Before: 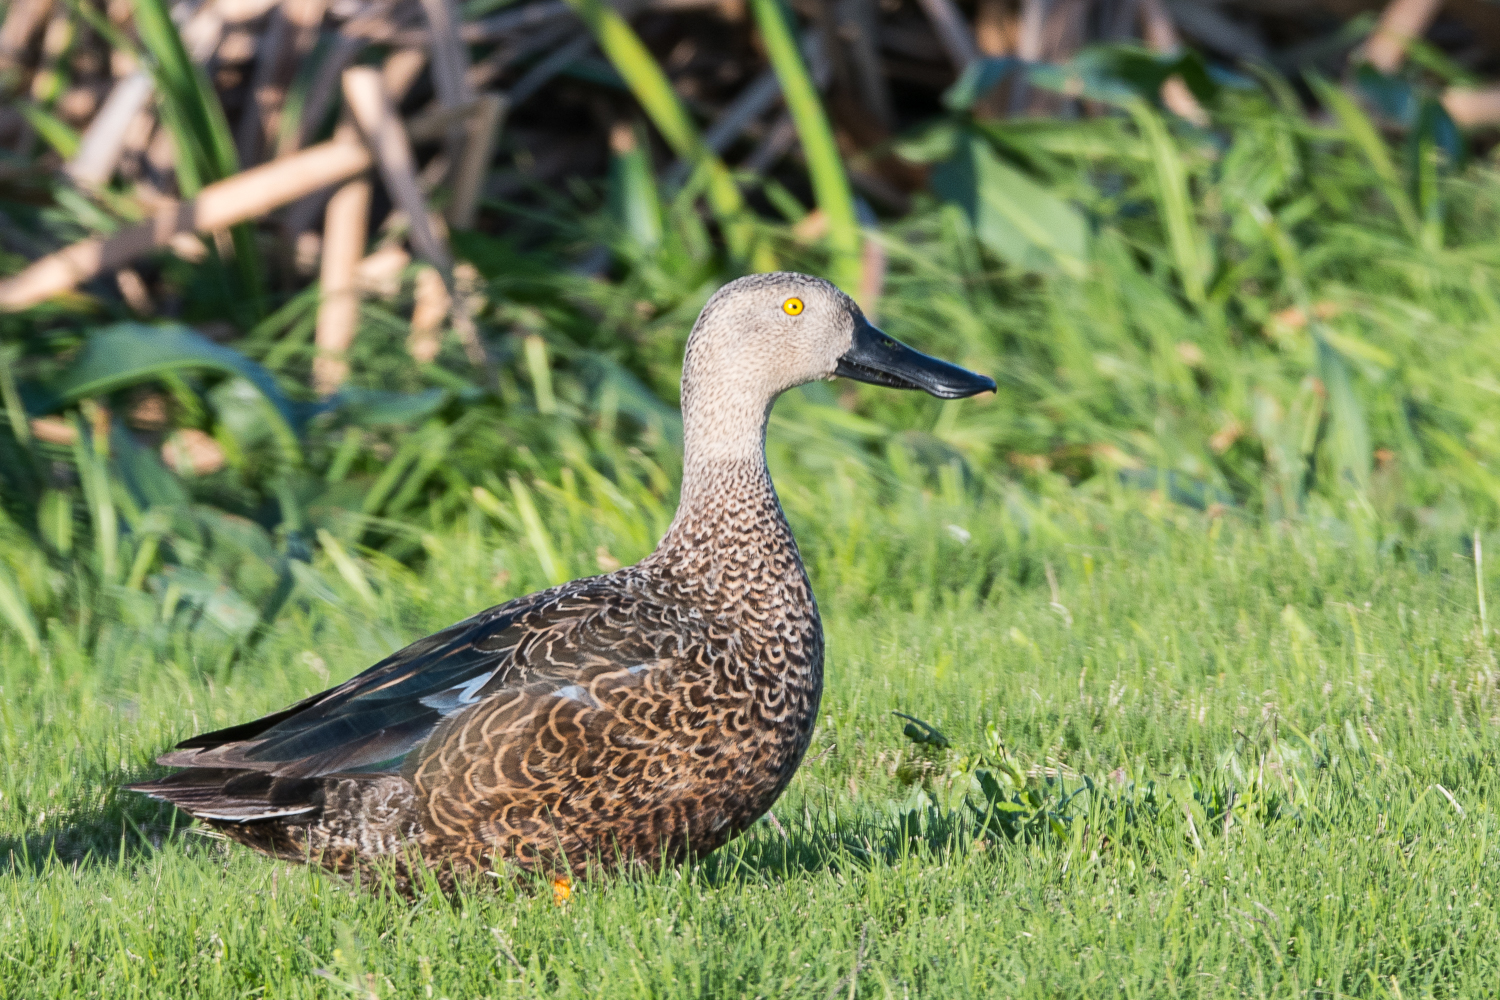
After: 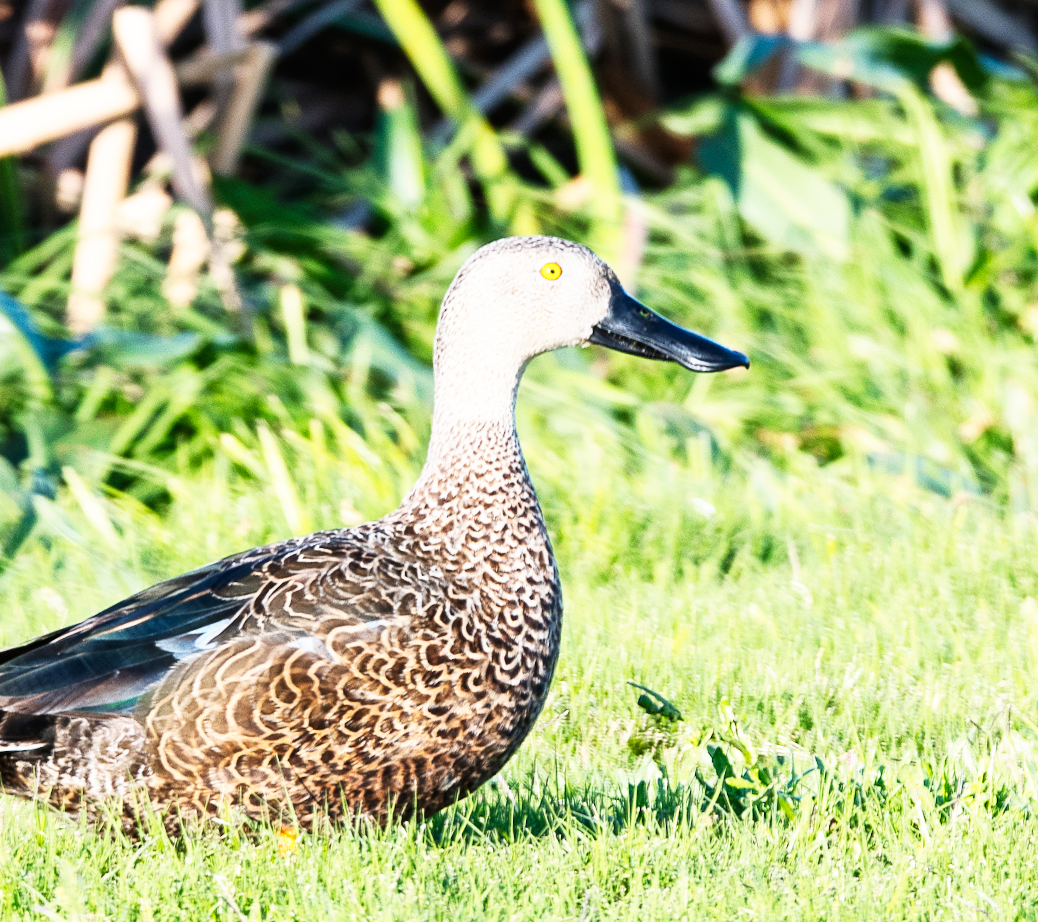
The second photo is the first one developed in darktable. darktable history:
crop and rotate: angle -3.24°, left 14.131%, top 0.017%, right 10.848%, bottom 0.043%
base curve: curves: ch0 [(0, 0) (0.007, 0.004) (0.027, 0.03) (0.046, 0.07) (0.207, 0.54) (0.442, 0.872) (0.673, 0.972) (1, 1)], preserve colors none
